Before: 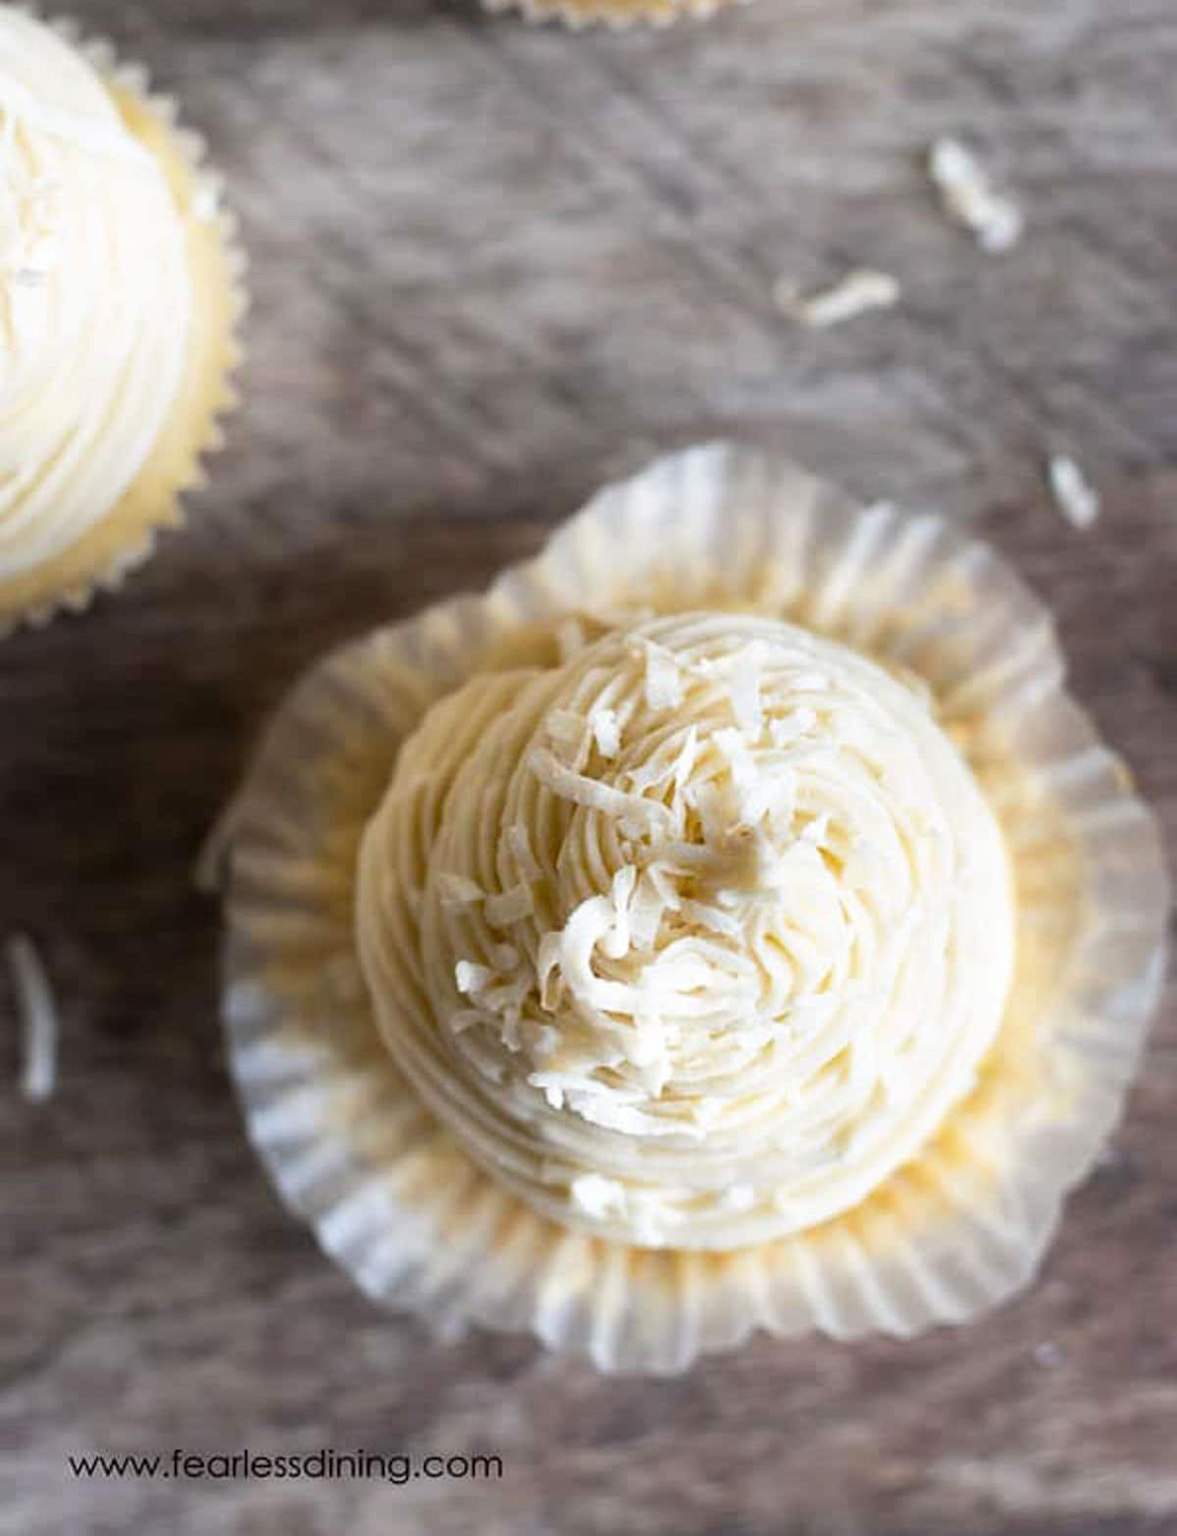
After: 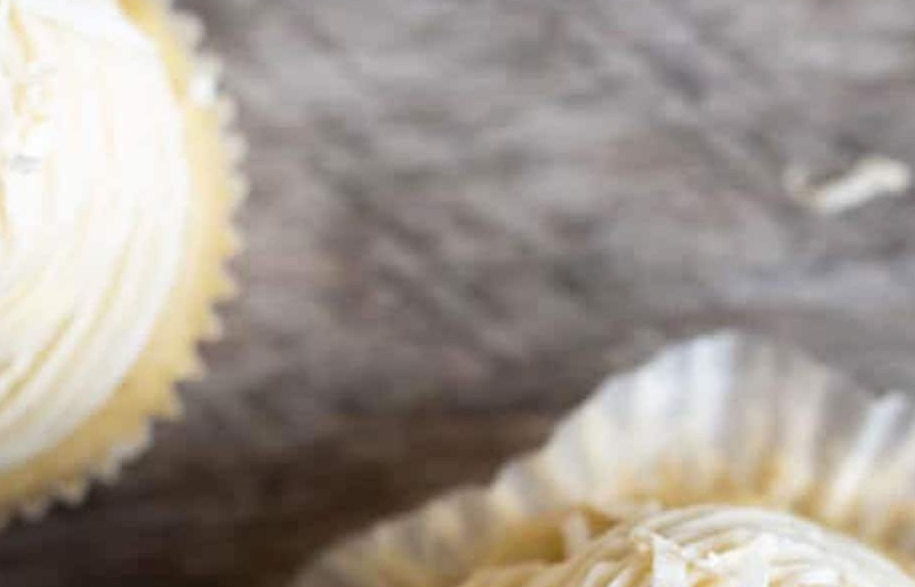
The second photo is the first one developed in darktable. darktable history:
crop: left 0.536%, top 7.635%, right 23.188%, bottom 54.821%
